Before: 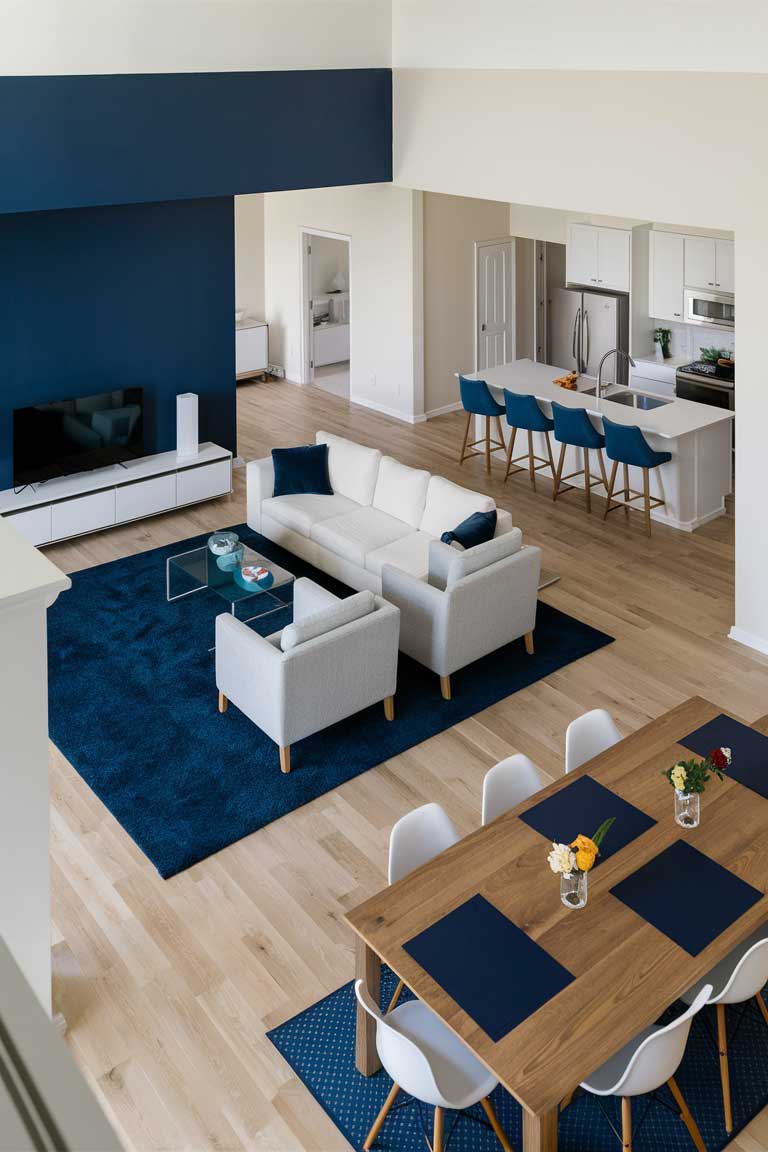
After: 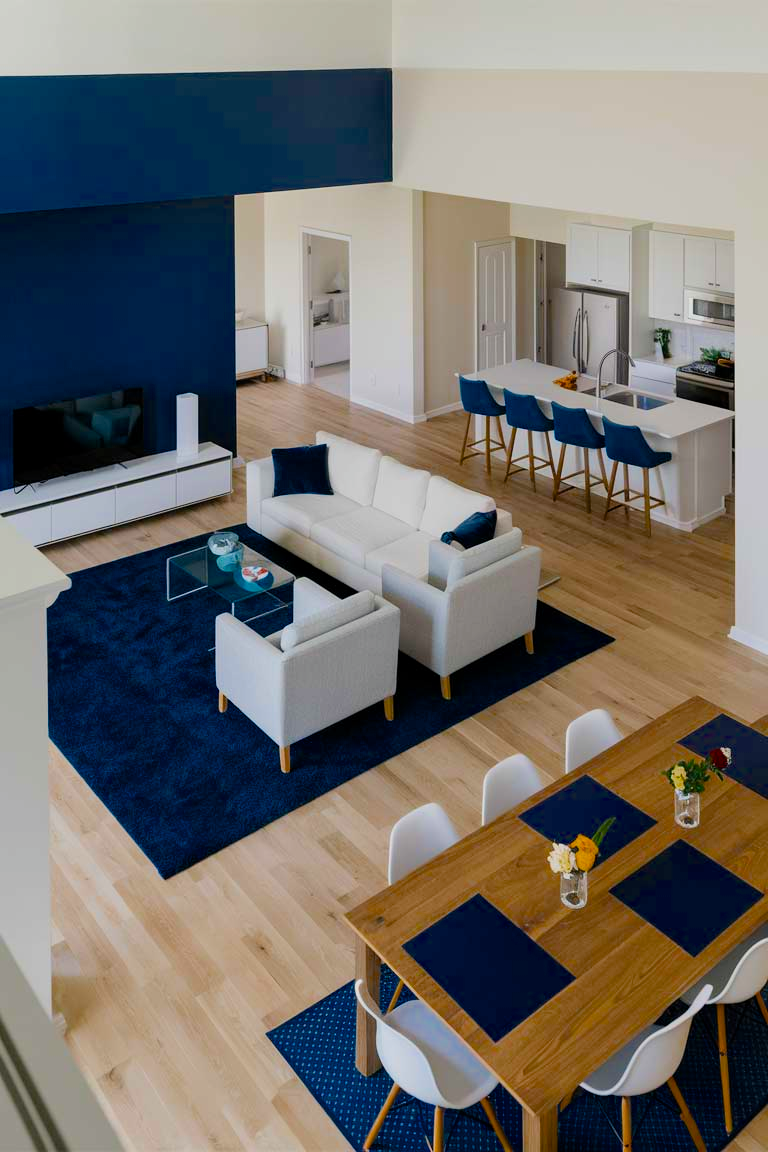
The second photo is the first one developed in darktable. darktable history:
color balance rgb: shadows lift › chroma 1.595%, shadows lift › hue 258.49°, linear chroma grading › global chroma 15.192%, perceptual saturation grading › global saturation 19.963%, global vibrance 7.368%, saturation formula JzAzBz (2021)
exposure: compensate exposure bias true, compensate highlight preservation false
filmic rgb: black relative exposure -15.14 EV, white relative exposure 3 EV, target black luminance 0%, hardness 9.22, latitude 98.77%, contrast 0.911, shadows ↔ highlights balance 0.563%, add noise in highlights 0.001, color science v3 (2019), use custom middle-gray values true, iterations of high-quality reconstruction 0, contrast in highlights soft
